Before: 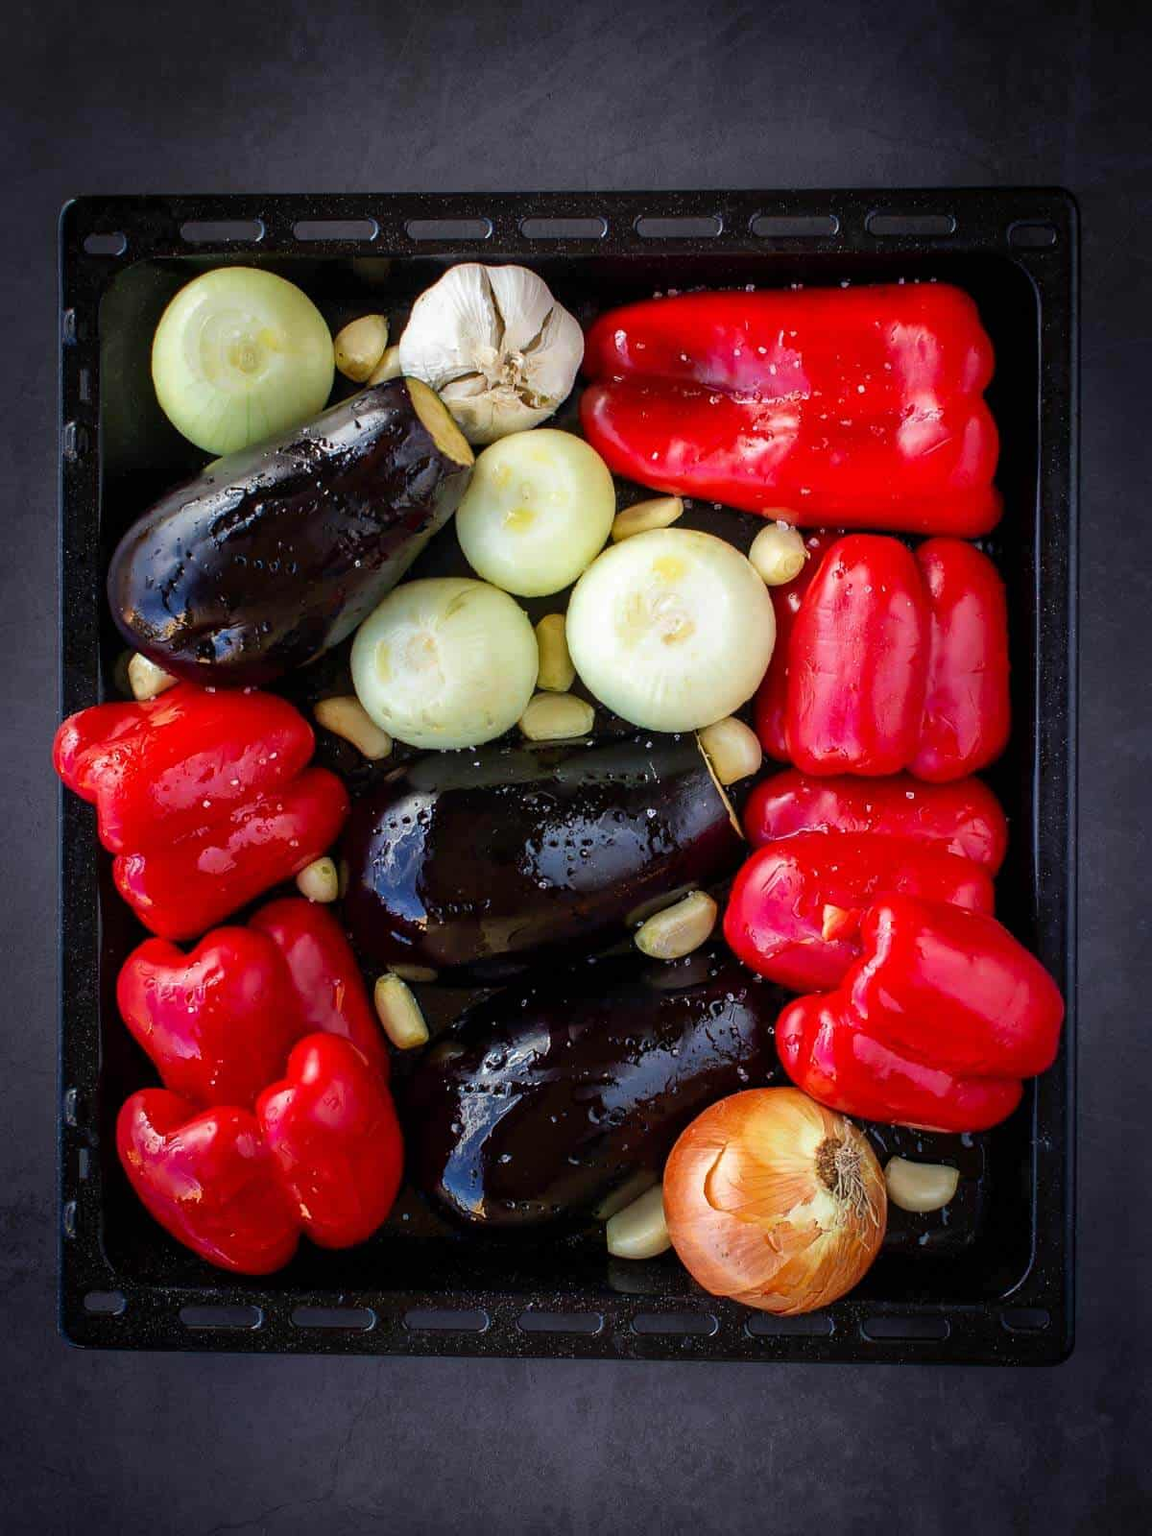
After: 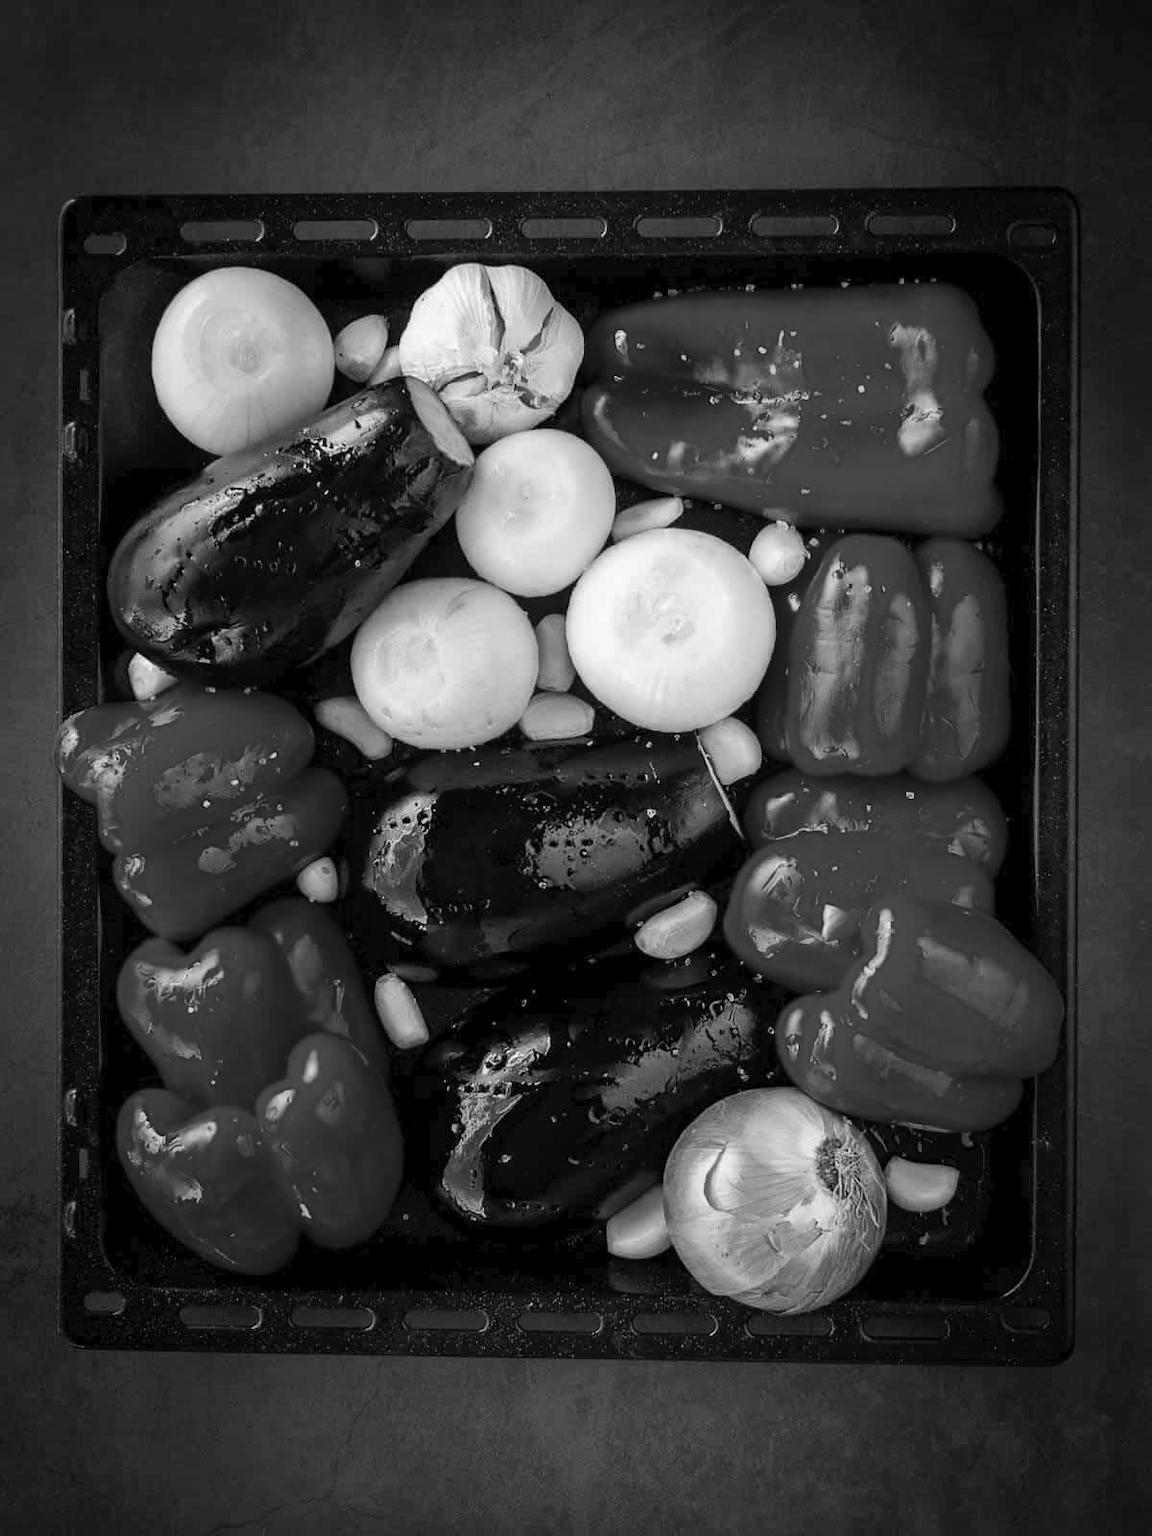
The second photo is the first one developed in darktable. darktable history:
tone curve: curves: ch0 [(0, 0) (0.003, 0.022) (0.011, 0.027) (0.025, 0.038) (0.044, 0.056) (0.069, 0.081) (0.1, 0.11) (0.136, 0.145) (0.177, 0.185) (0.224, 0.229) (0.277, 0.278) (0.335, 0.335) (0.399, 0.399) (0.468, 0.468) (0.543, 0.543) (0.623, 0.623) (0.709, 0.705) (0.801, 0.793) (0.898, 0.887) (1, 1)], preserve colors none
color look up table: target L [93.28, 93.51, 78.8, 79.52, 74.78, 59.79, 59.79, 34.03, 11.26, 200.73, 87.41, 89.88, 68.12, 60.56, 66.62, 57.09, 48.84, 25.32, 36.99, 24.87, 48.84, 28.27, 13.71, 30.01, 13.71, 84.91, 71.47, 57.09, 64.74, 52.01, 26.8, 44.41, 39.49, 22.62, 40.73, 40.73, 30.01, 22.16, 15.79, 5.464, 0.343, 75.52, 80.97, 79.88, 57.87, 55.93, 61.7, 36.15, 25.32], target a [0.001, 0.001, -0.001, -0.001, 0 ×7, 0.001, 0 ×9, 0.001, 0, 0.001, 0 ×6, 0.001, 0 ×5, 0.001, 0 ×12], target b [-0.008, -0.008, 0, 0.019, 0 ×5, -0.001, -0.001, -0.001, 0 ×9, -0.003, 0, -0.003, 0, -0.001, 0 ×4, -0.003, 0 ×5, -0.003, 0, -0.002, 0, 0, 0, -0.001, -0.001, 0 ×5], num patches 49
